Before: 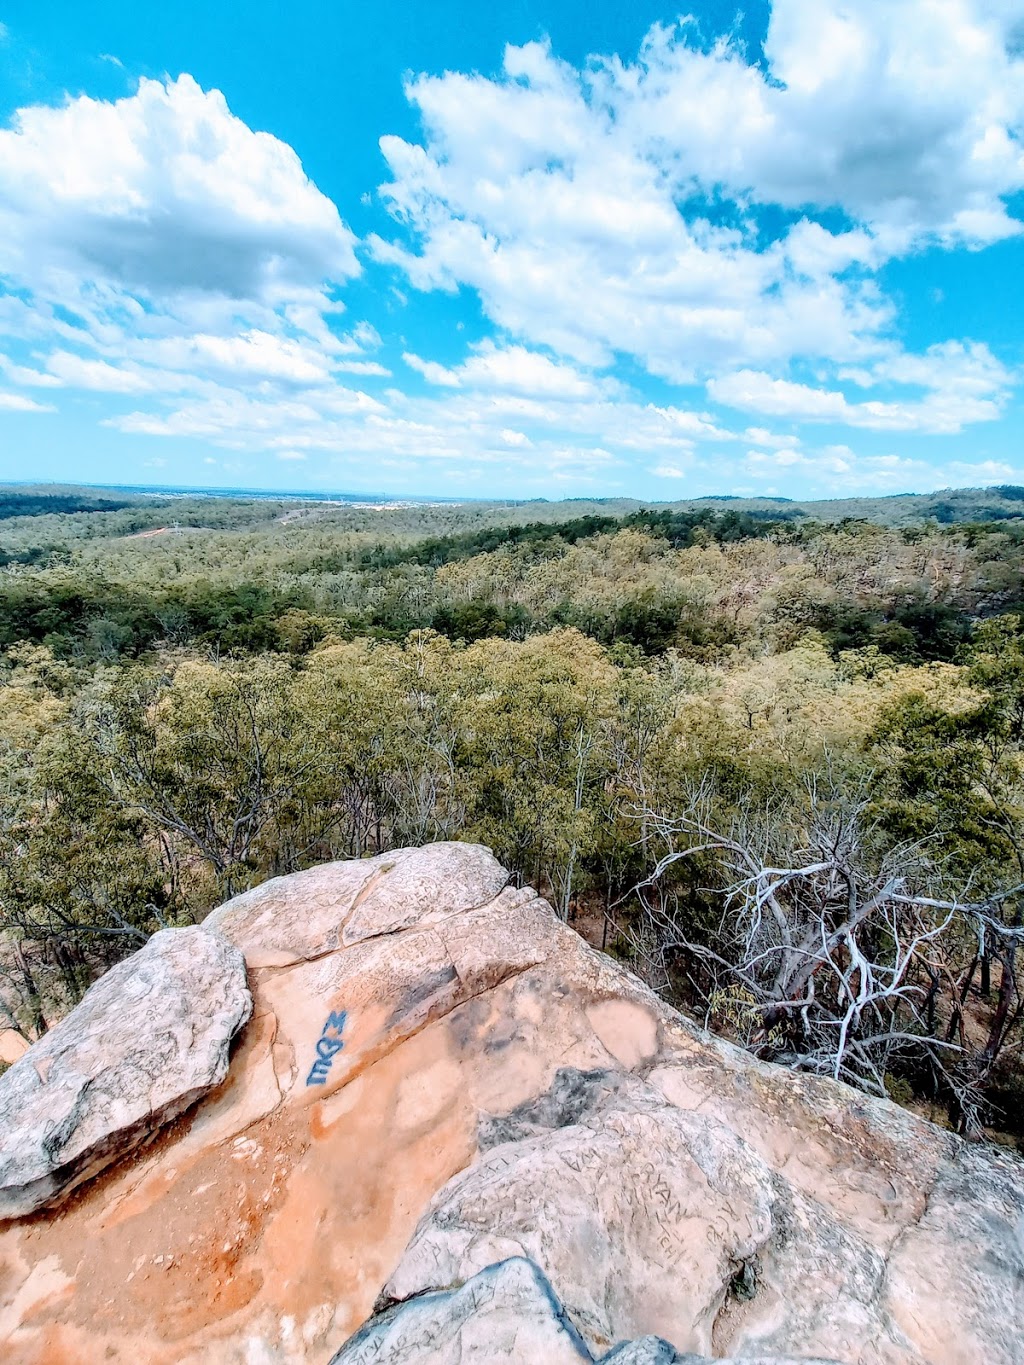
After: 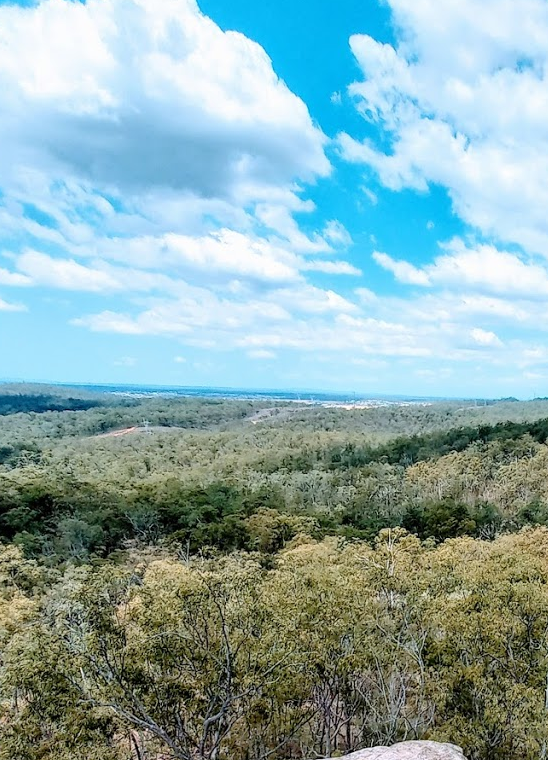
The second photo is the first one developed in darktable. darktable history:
crop and rotate: left 3.019%, top 7.407%, right 43.428%, bottom 36.85%
